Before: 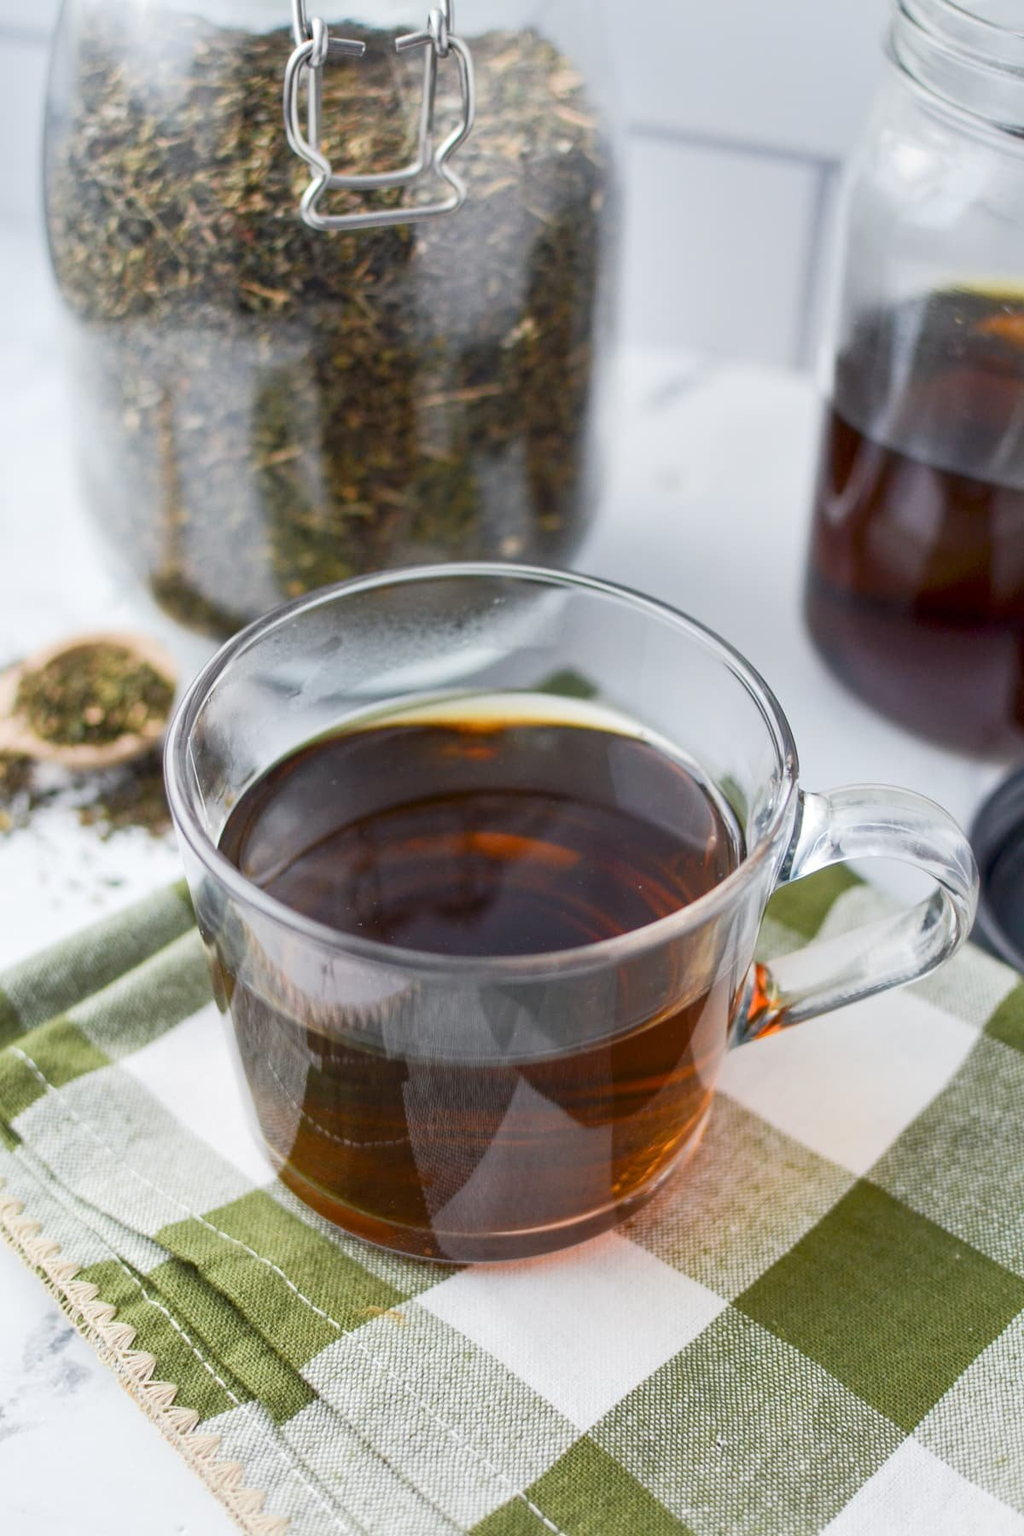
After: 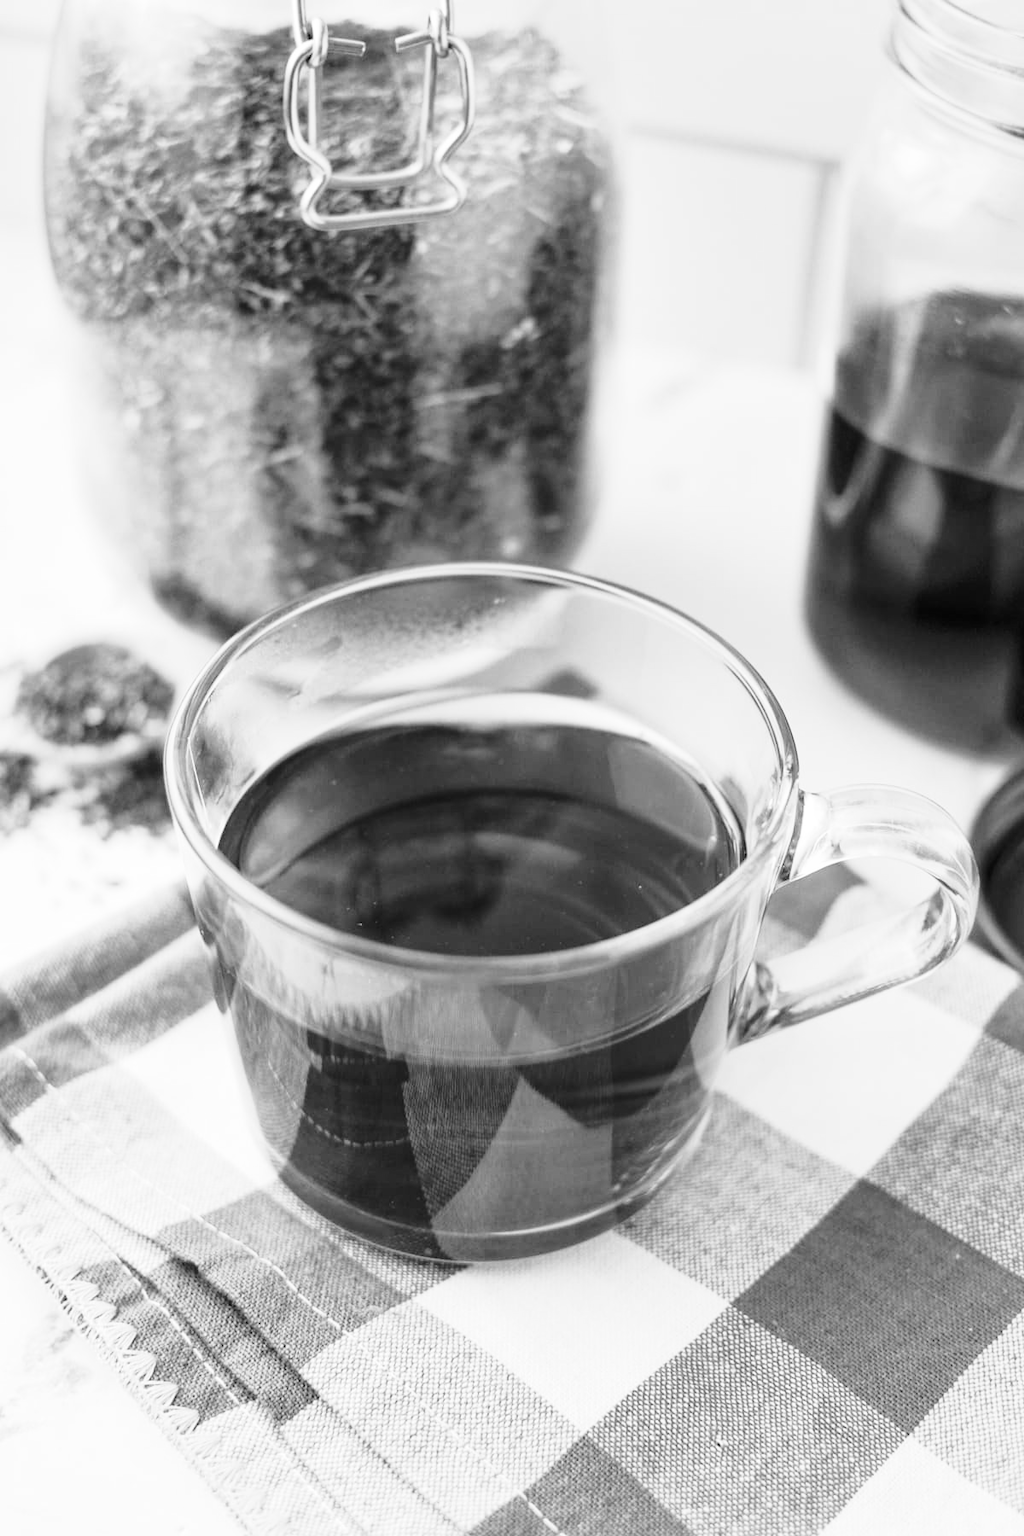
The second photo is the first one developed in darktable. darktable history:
base curve: curves: ch0 [(0, 0) (0.028, 0.03) (0.121, 0.232) (0.46, 0.748) (0.859, 0.968) (1, 1)], preserve colors none
monochrome: a 1.94, b -0.638
